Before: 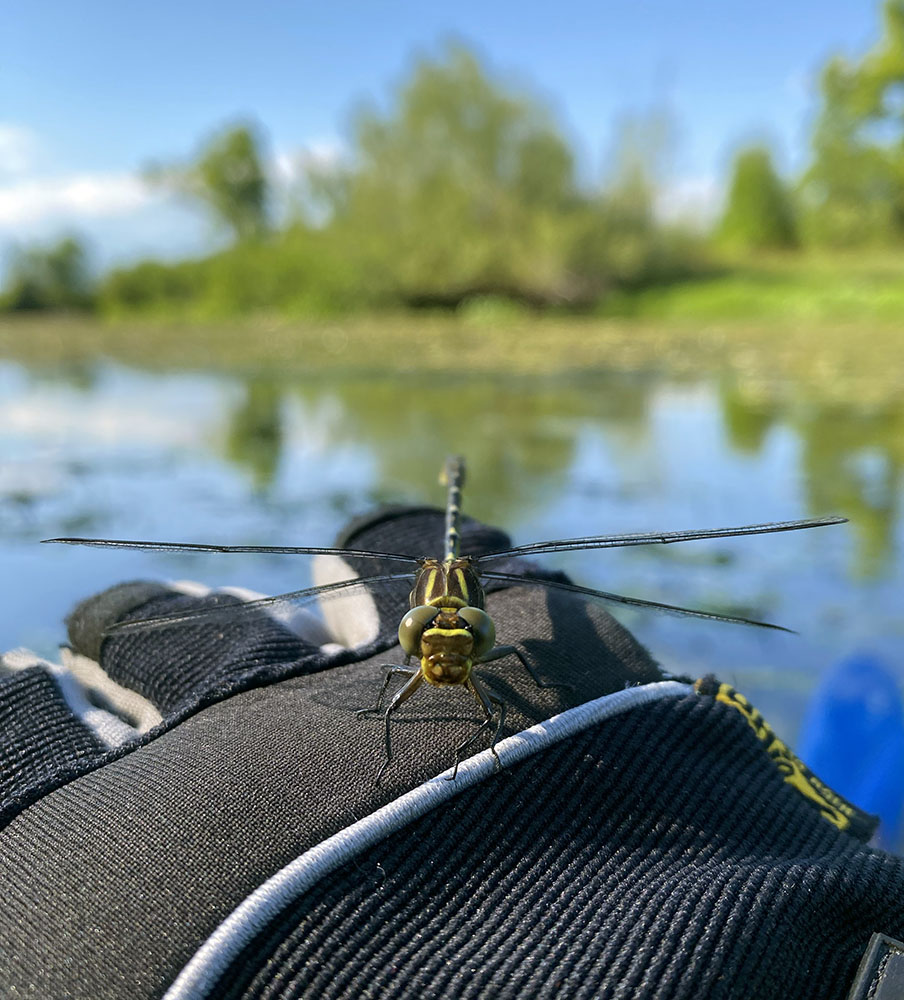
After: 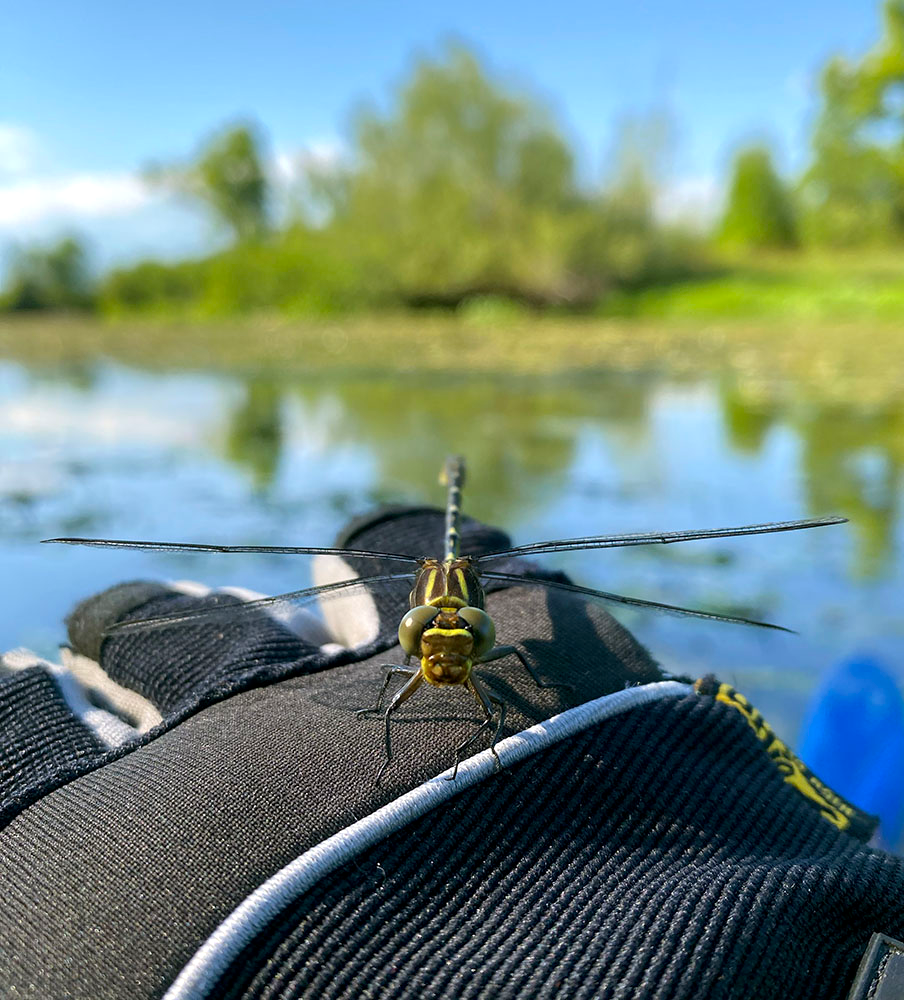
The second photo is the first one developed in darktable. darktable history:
tone equalizer: on, module defaults
exposure: black level correction 0.002, exposure 0.147 EV, compensate highlight preservation false
